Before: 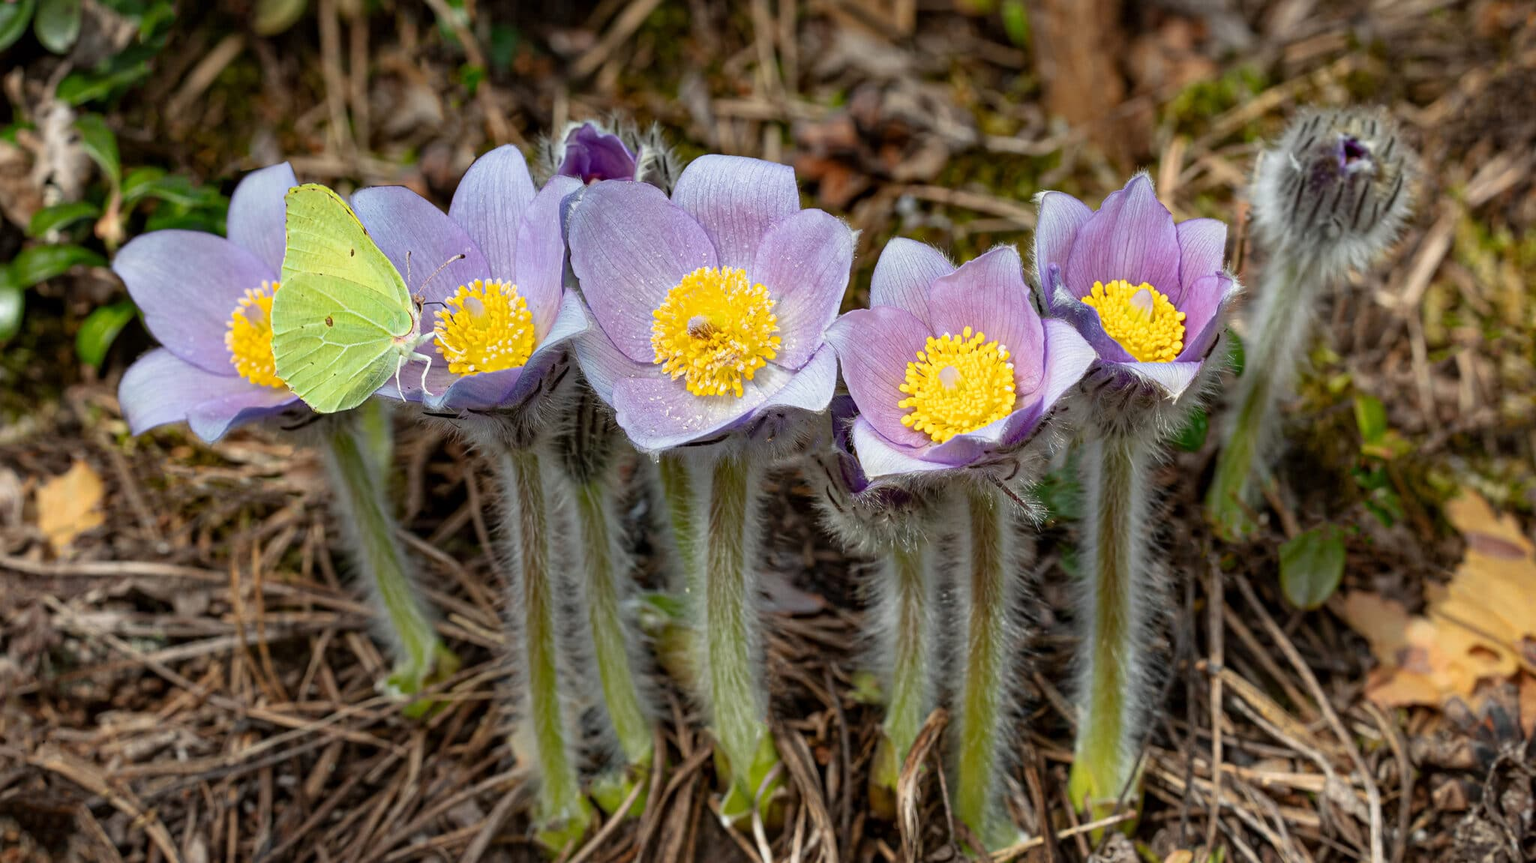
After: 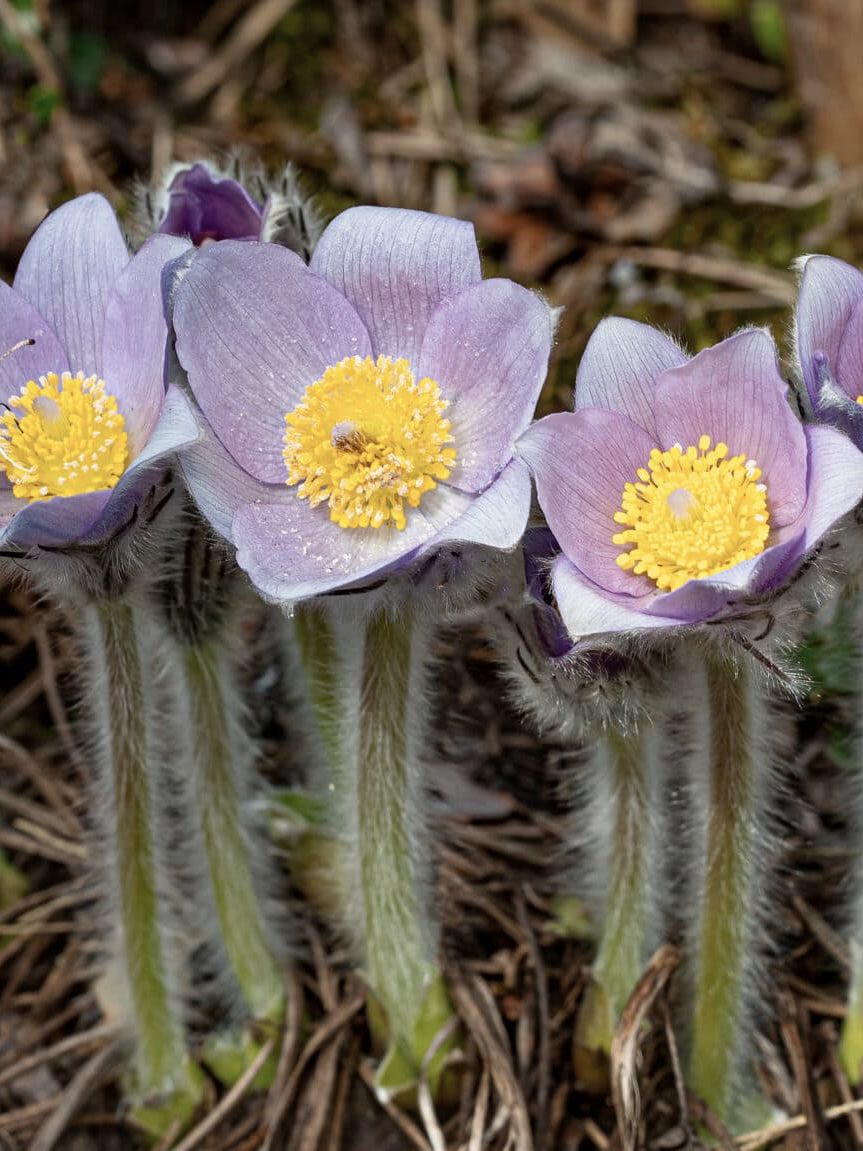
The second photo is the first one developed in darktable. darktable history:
crop: left 28.583%, right 29.231%
contrast brightness saturation: contrast 0.06, brightness -0.01, saturation -0.23
